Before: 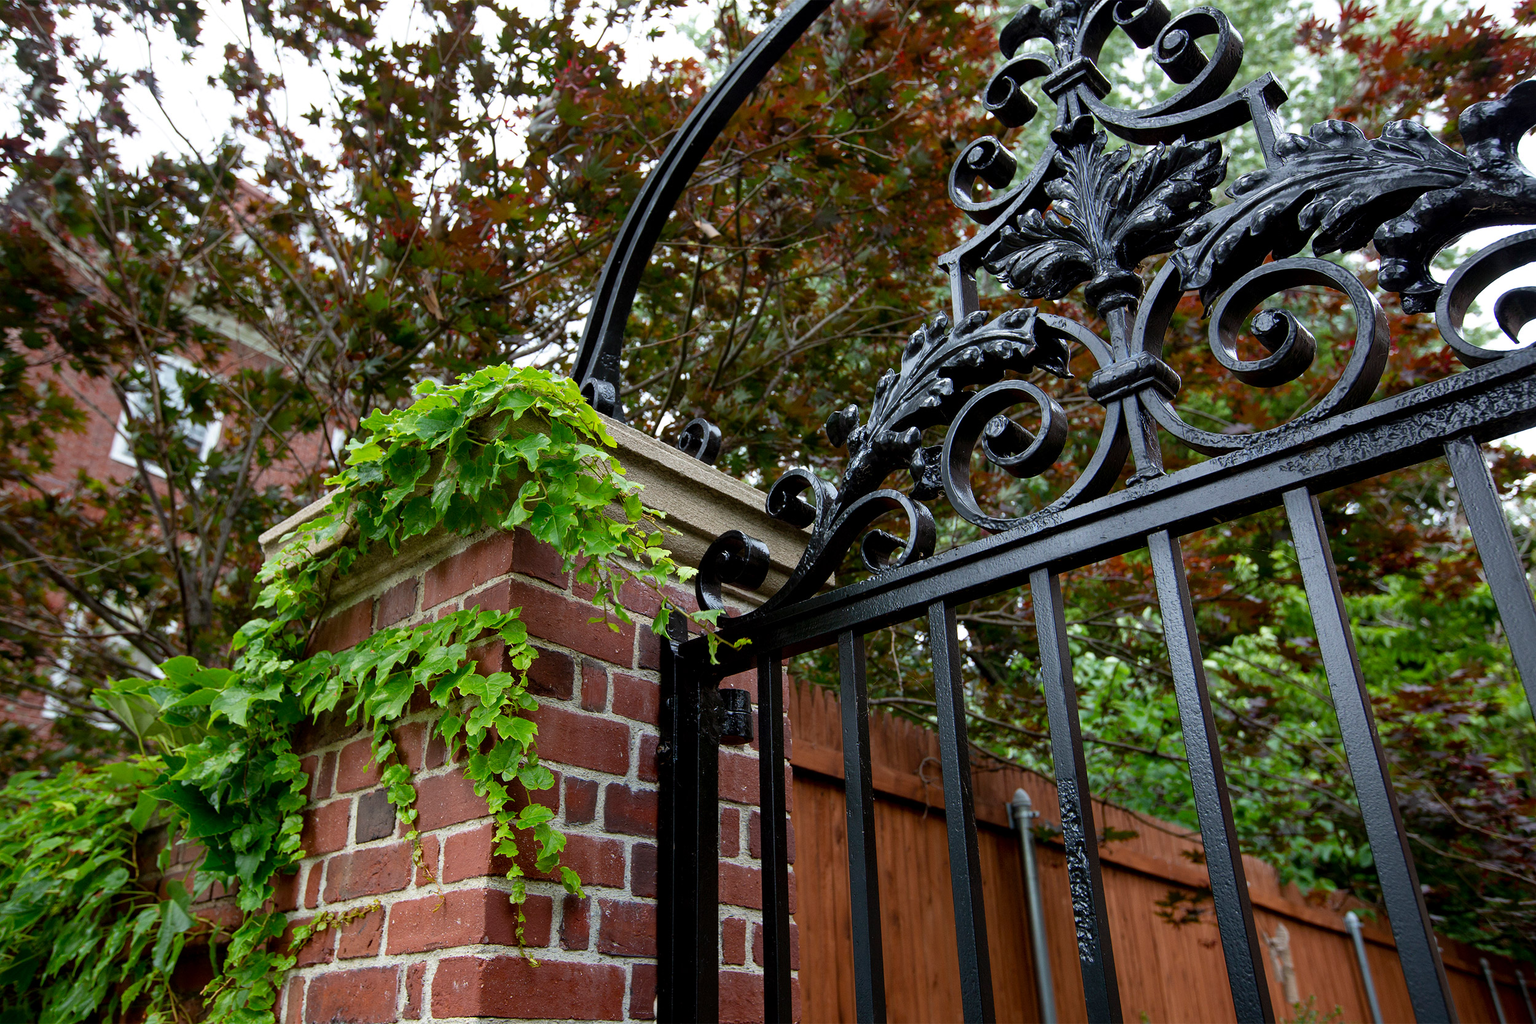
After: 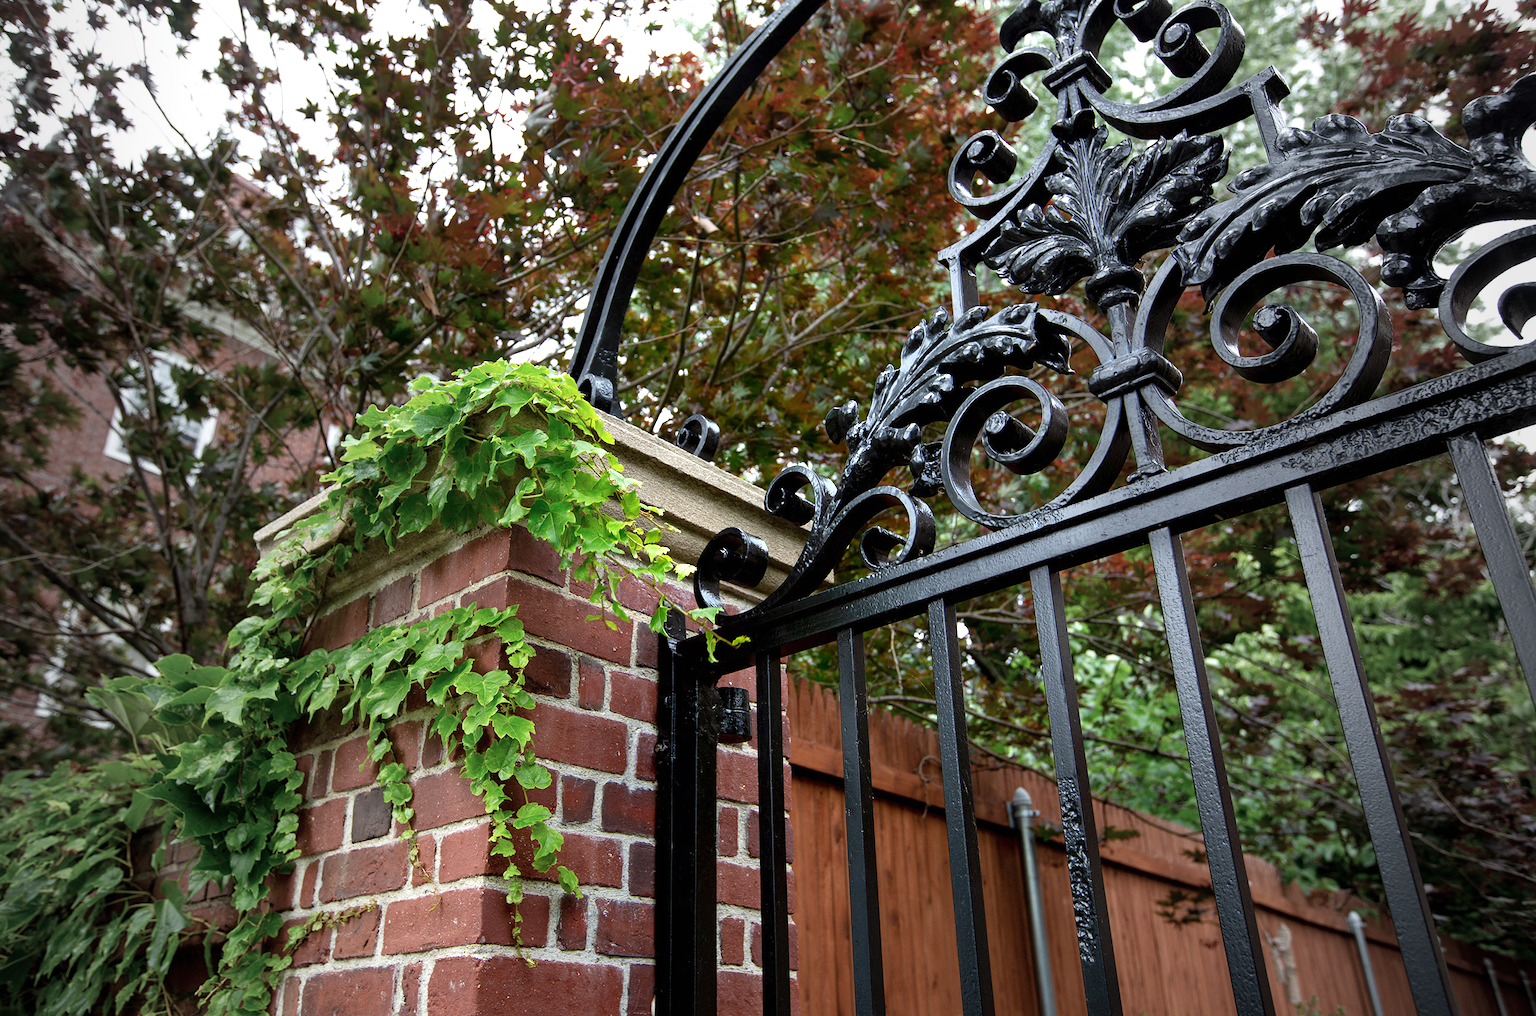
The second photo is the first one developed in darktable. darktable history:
crop: left 0.45%, top 0.692%, right 0.213%, bottom 0.671%
vignetting: fall-off start 18.91%, fall-off radius 137.31%, width/height ratio 0.615, shape 0.602
exposure: black level correction 0, exposure 0.703 EV, compensate highlight preservation false
